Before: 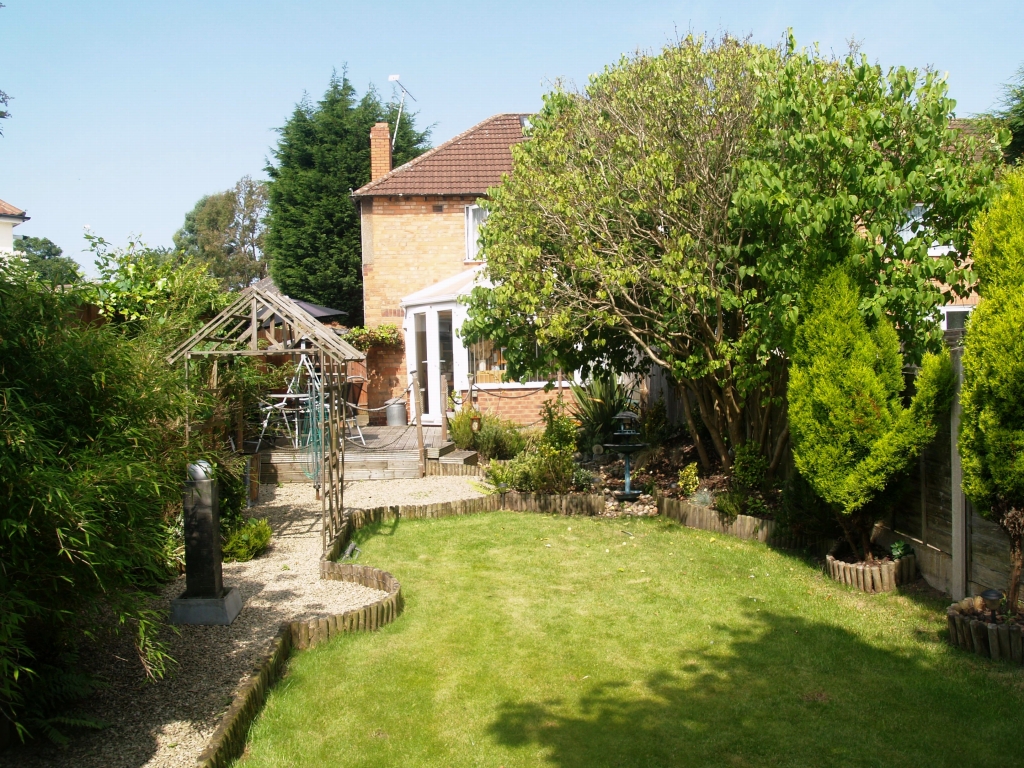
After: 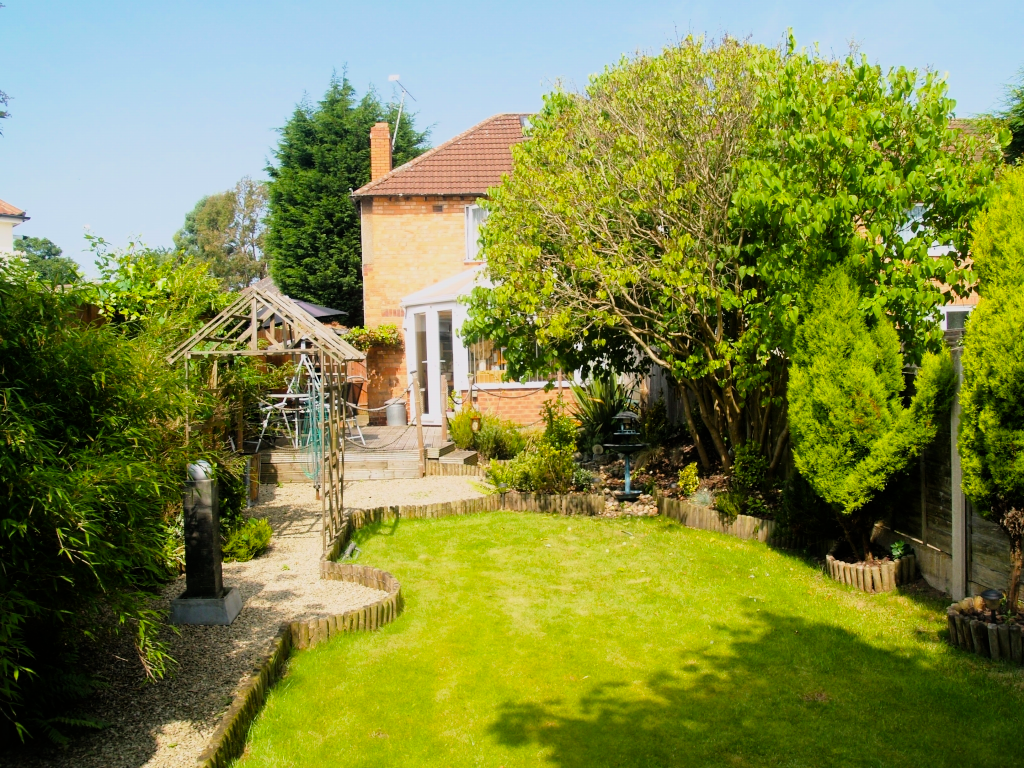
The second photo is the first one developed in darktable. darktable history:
exposure: exposure 0.6 EV, compensate highlight preservation false
color balance rgb: perceptual saturation grading › global saturation 20%, global vibrance 20%
filmic rgb: black relative exposure -7.65 EV, white relative exposure 4.56 EV, hardness 3.61, color science v6 (2022)
